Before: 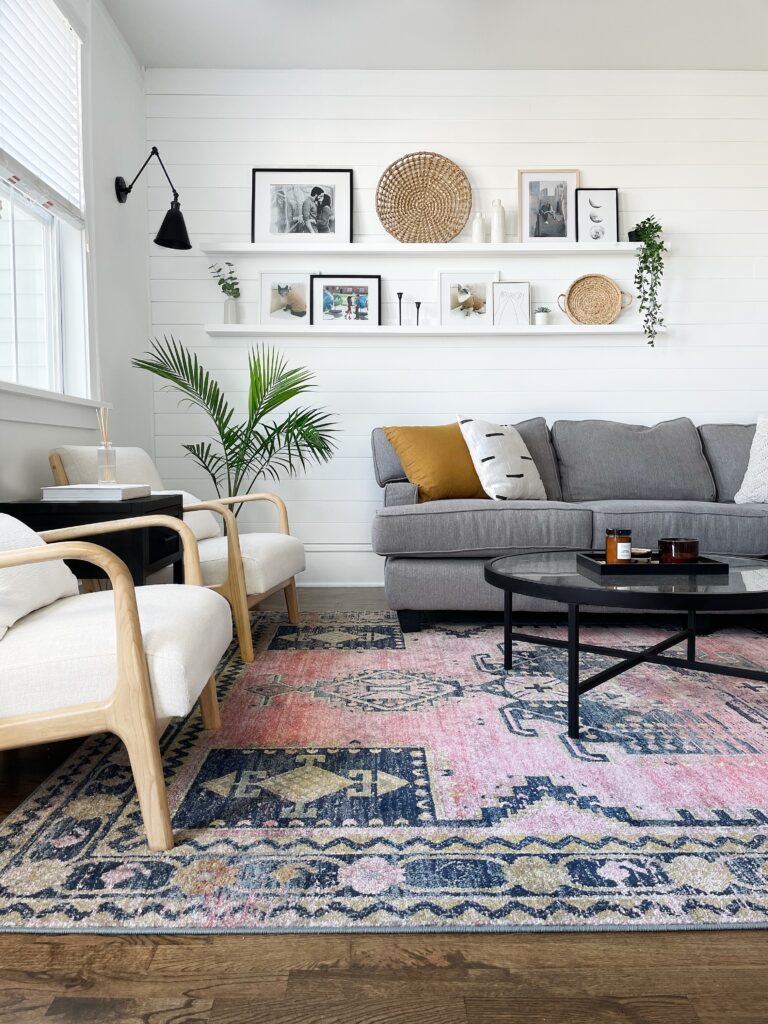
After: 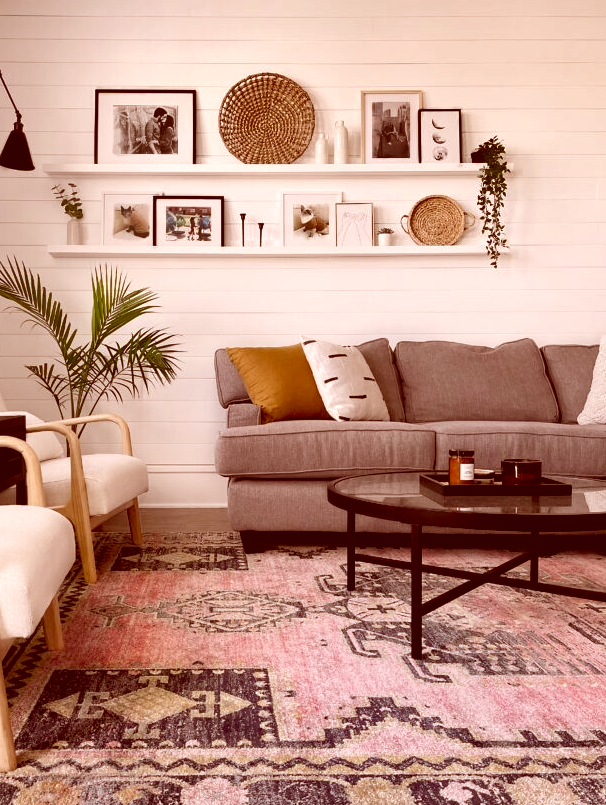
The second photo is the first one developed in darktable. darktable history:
exposure: black level correction 0.004, exposure 0.015 EV, compensate exposure bias true, compensate highlight preservation false
color correction: highlights a* 9.16, highlights b* 8.74, shadows a* 39.92, shadows b* 39.72, saturation 0.817
shadows and highlights: white point adjustment 0.935, soften with gaussian
crop and rotate: left 20.523%, top 7.803%, right 0.456%, bottom 13.536%
